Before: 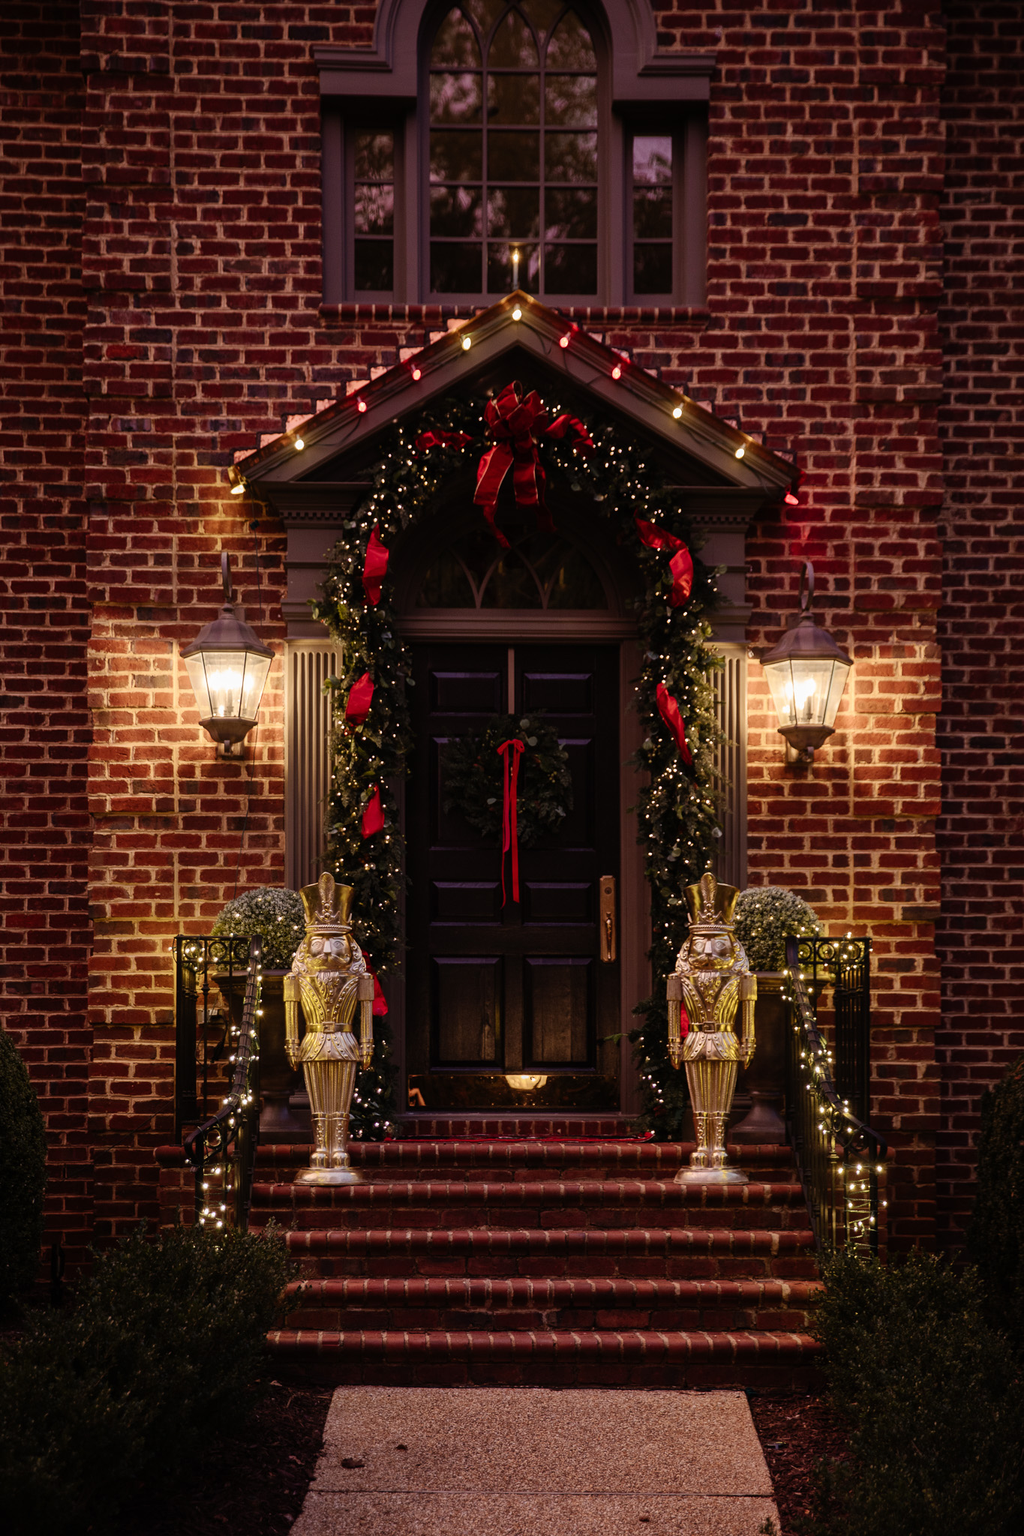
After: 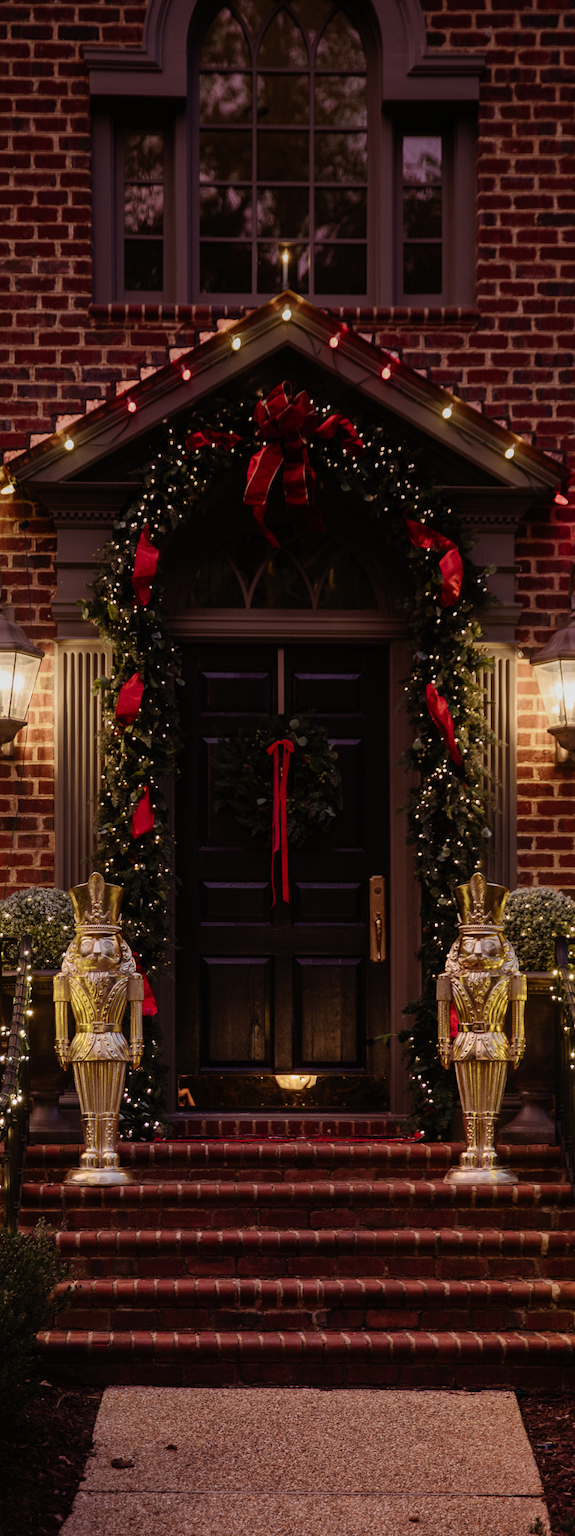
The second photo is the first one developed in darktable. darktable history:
graduated density: on, module defaults
crop and rotate: left 22.516%, right 21.234%
